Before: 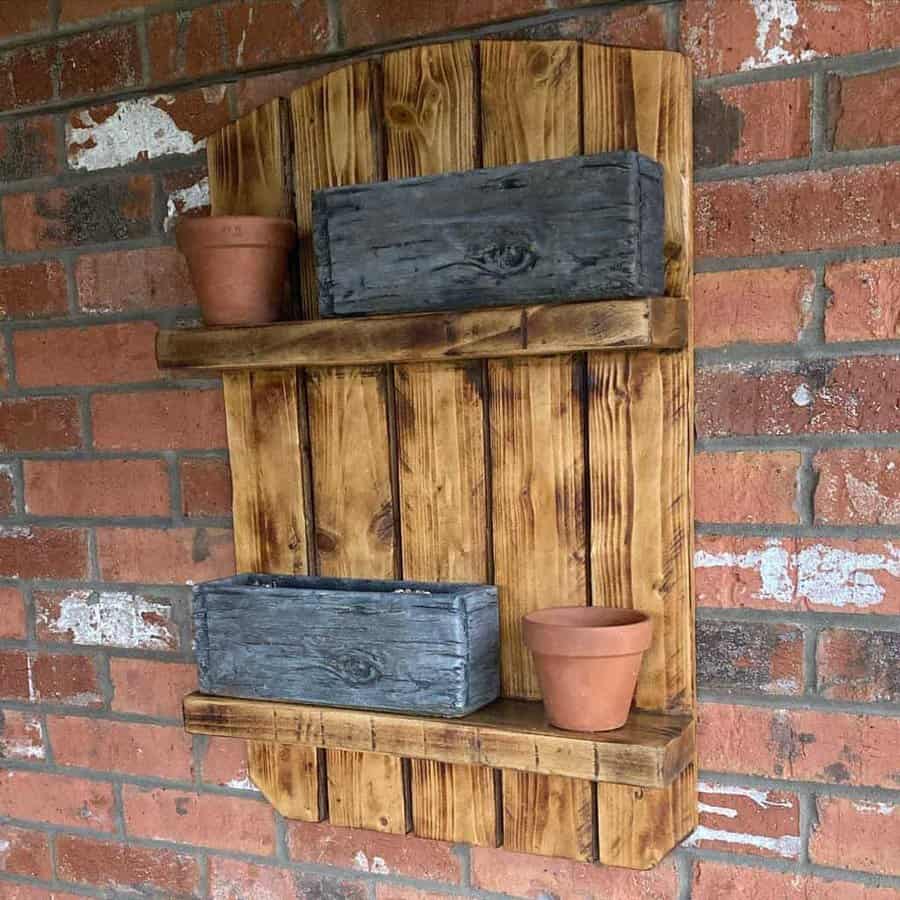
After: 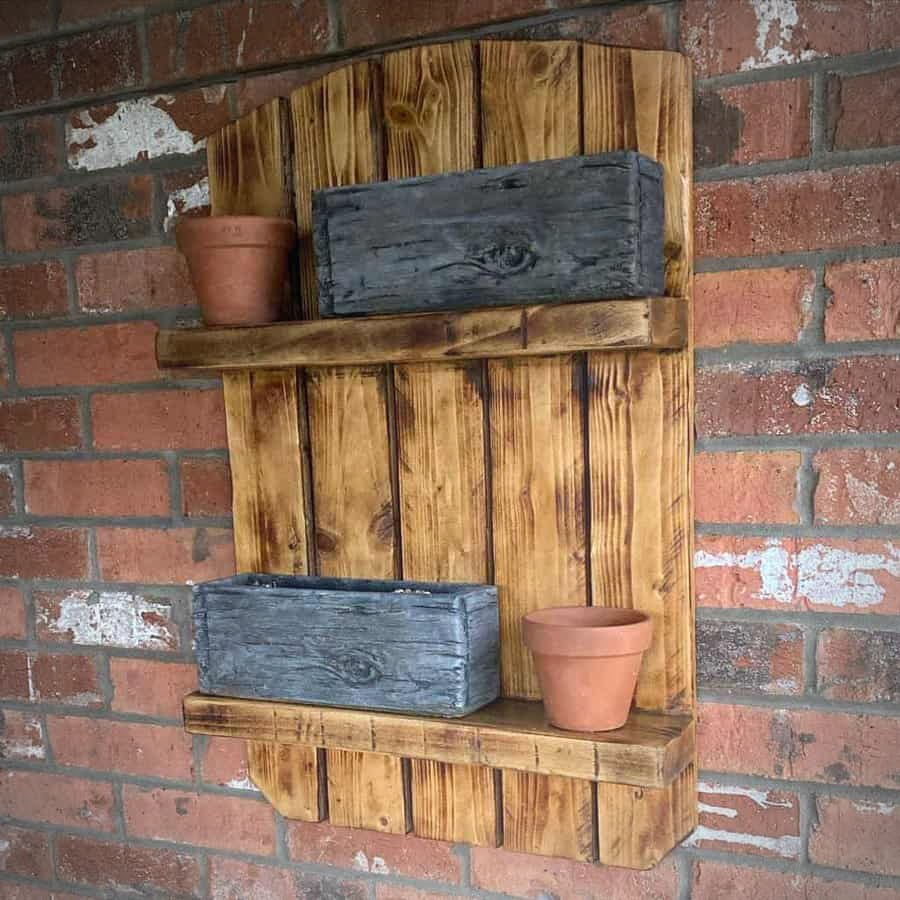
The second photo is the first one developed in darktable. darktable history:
exposure: compensate highlight preservation false
vignetting: automatic ratio true
bloom: threshold 82.5%, strength 16.25%
